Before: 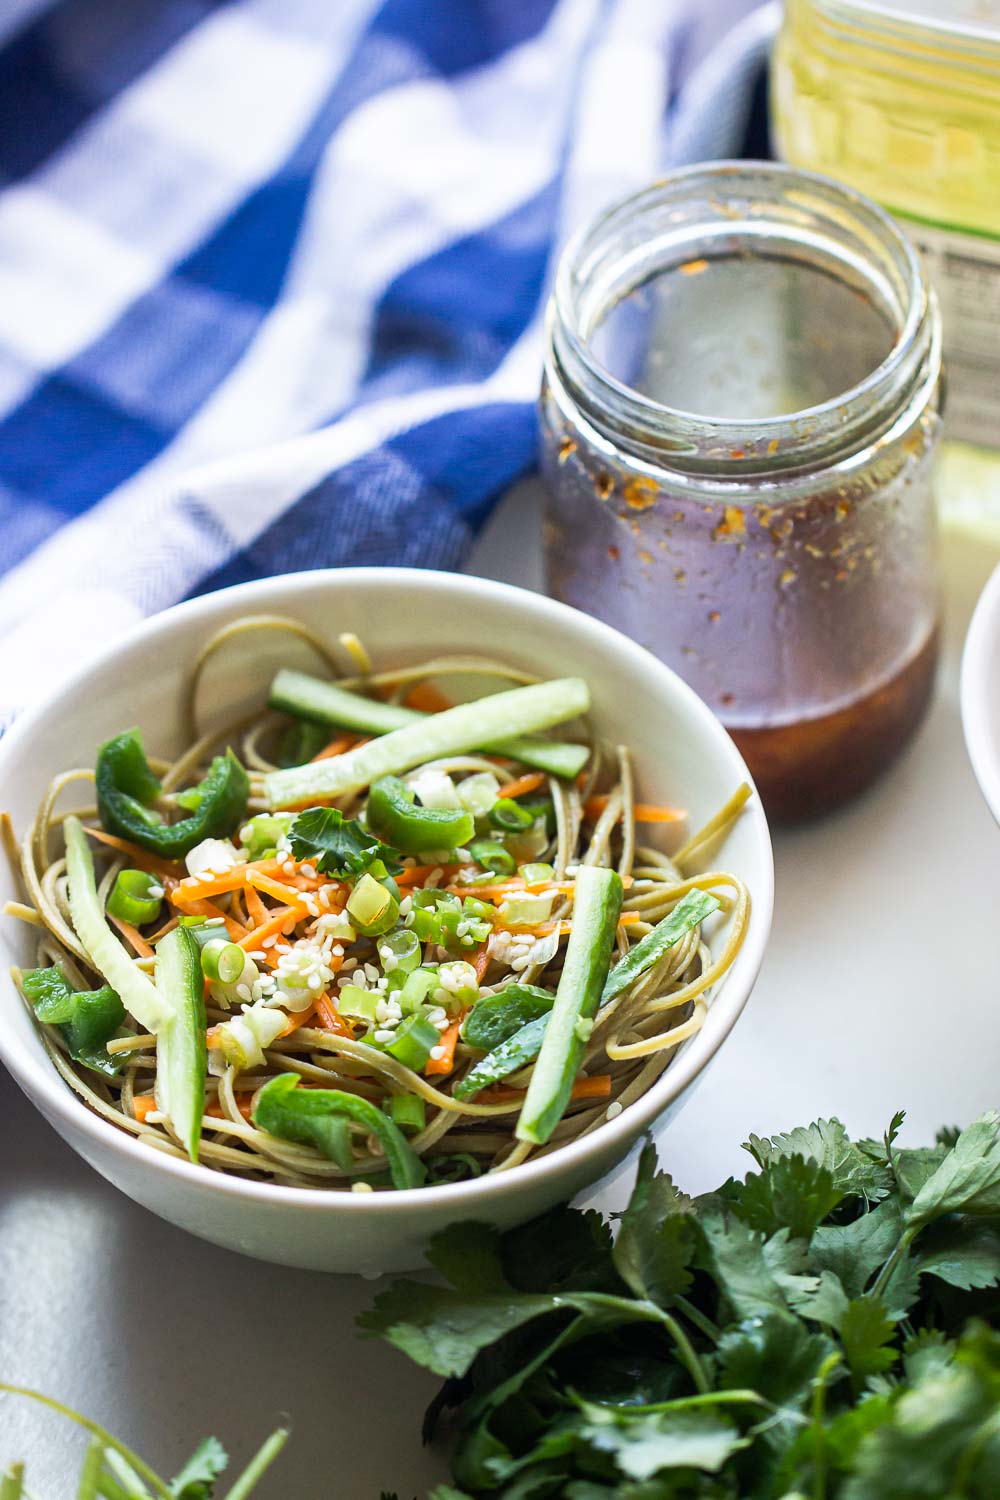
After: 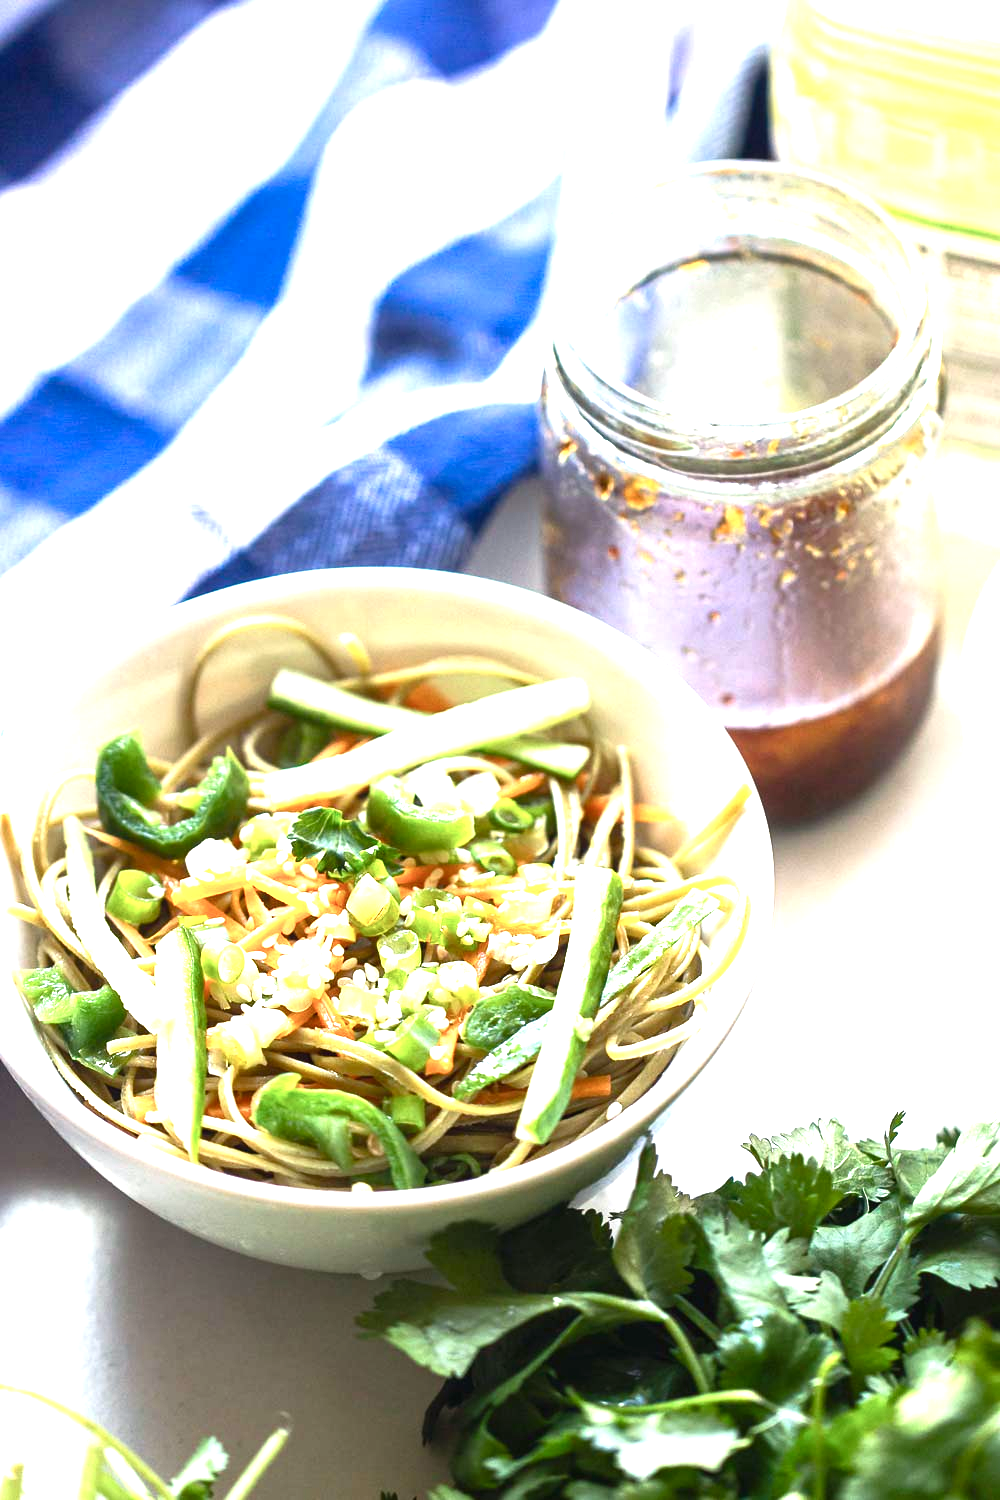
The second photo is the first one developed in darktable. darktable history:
exposure: black level correction 0, exposure 1.2 EV, compensate highlight preservation false
color balance rgb: shadows lift › chroma 1%, shadows lift › hue 28.8°, power › hue 60°, highlights gain › chroma 1%, highlights gain › hue 60°, global offset › luminance 0.25%, perceptual saturation grading › highlights -20%, perceptual saturation grading › shadows 20%, perceptual brilliance grading › highlights 5%, perceptual brilliance grading › shadows -10%, global vibrance 19.67%
